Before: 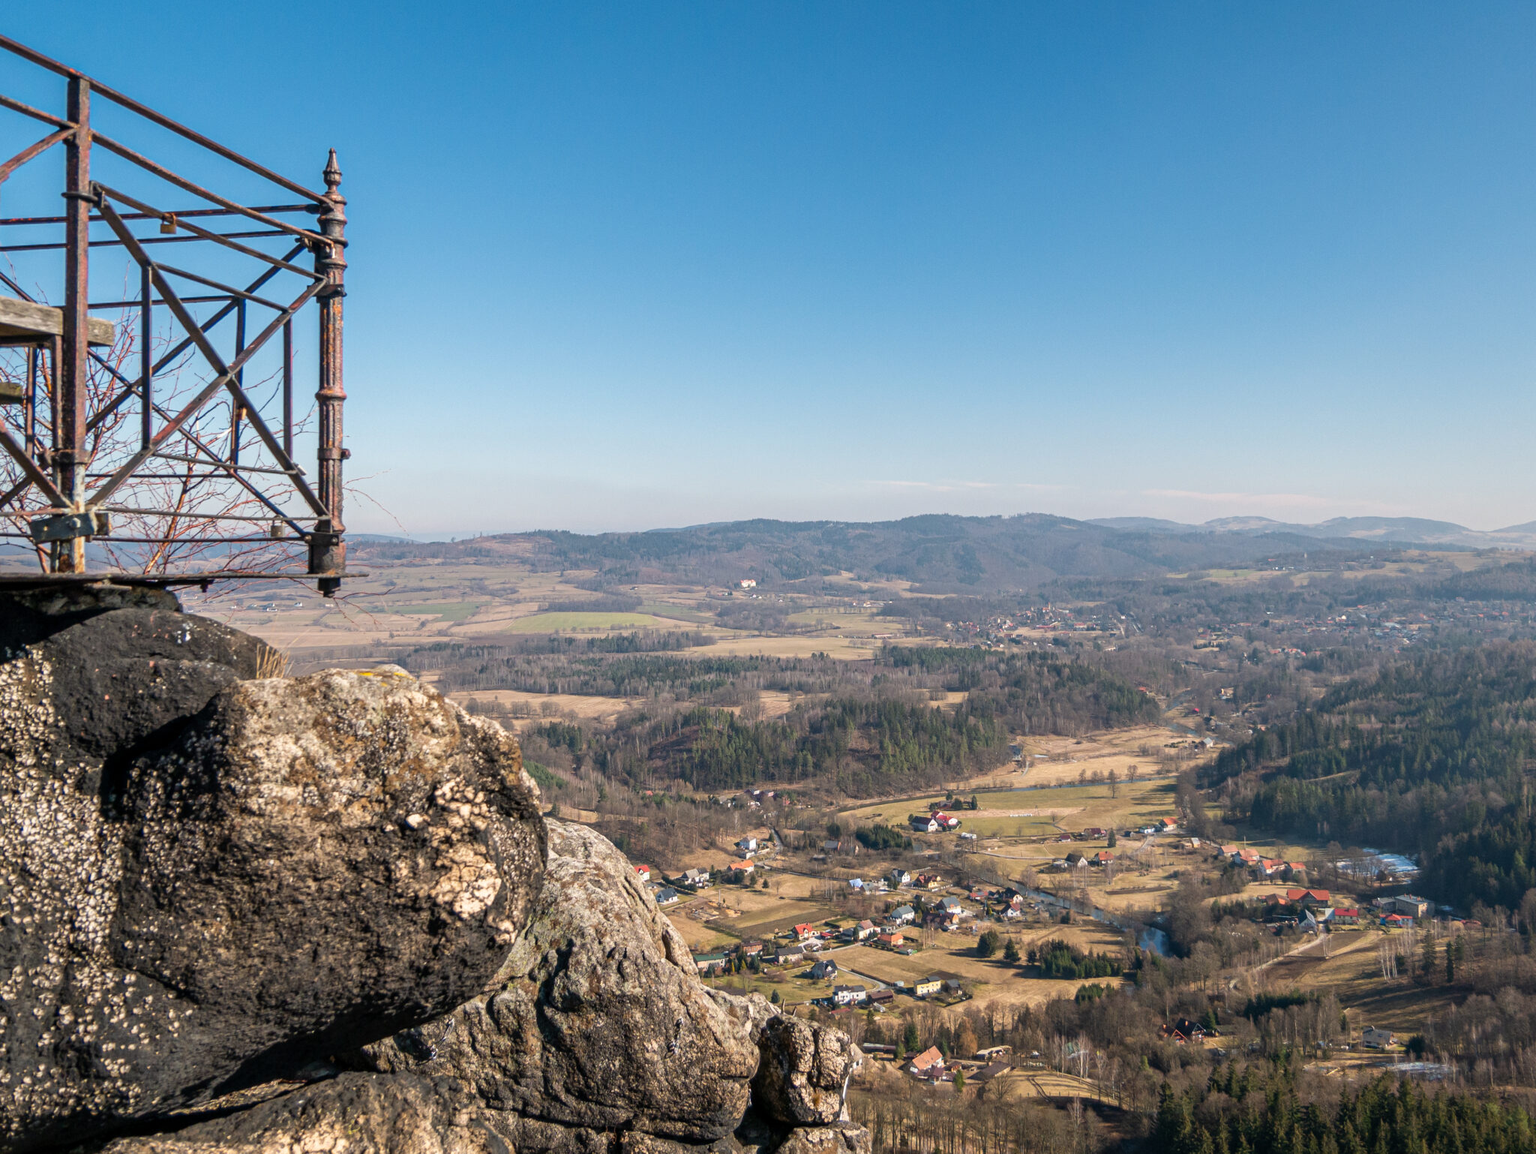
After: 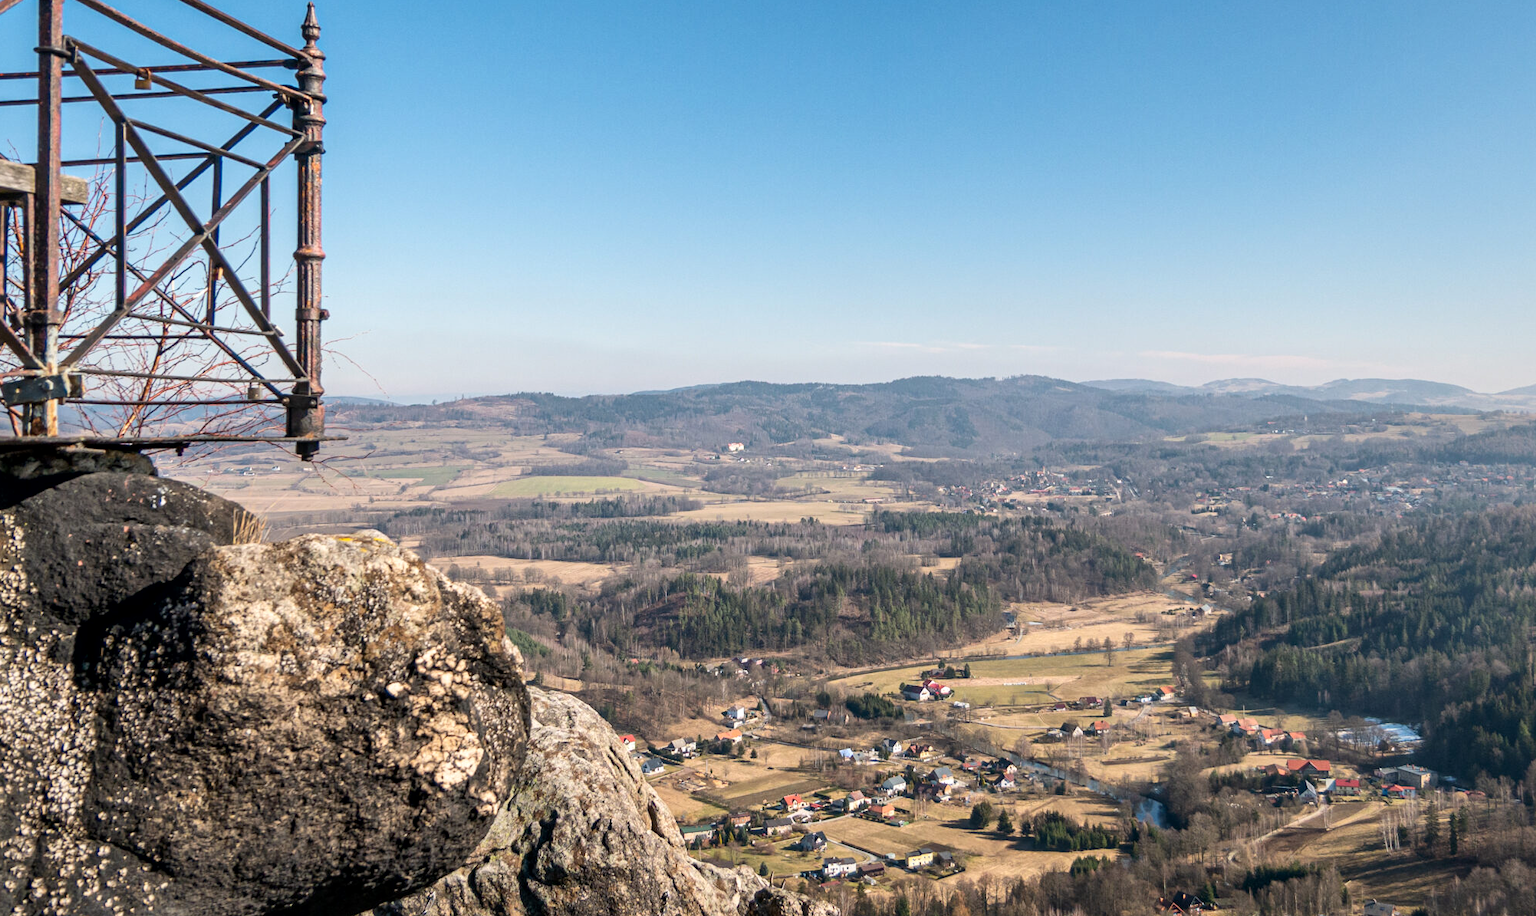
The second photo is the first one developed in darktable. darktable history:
crop and rotate: left 1.869%, top 12.732%, right 0.294%, bottom 9.532%
exposure: black level correction 0.001, exposure 0.017 EV, compensate highlight preservation false
tone curve: curves: ch0 [(0, 0) (0.251, 0.254) (0.689, 0.733) (1, 1)], color space Lab, independent channels
local contrast: mode bilateral grid, contrast 21, coarseness 51, detail 121%, midtone range 0.2
